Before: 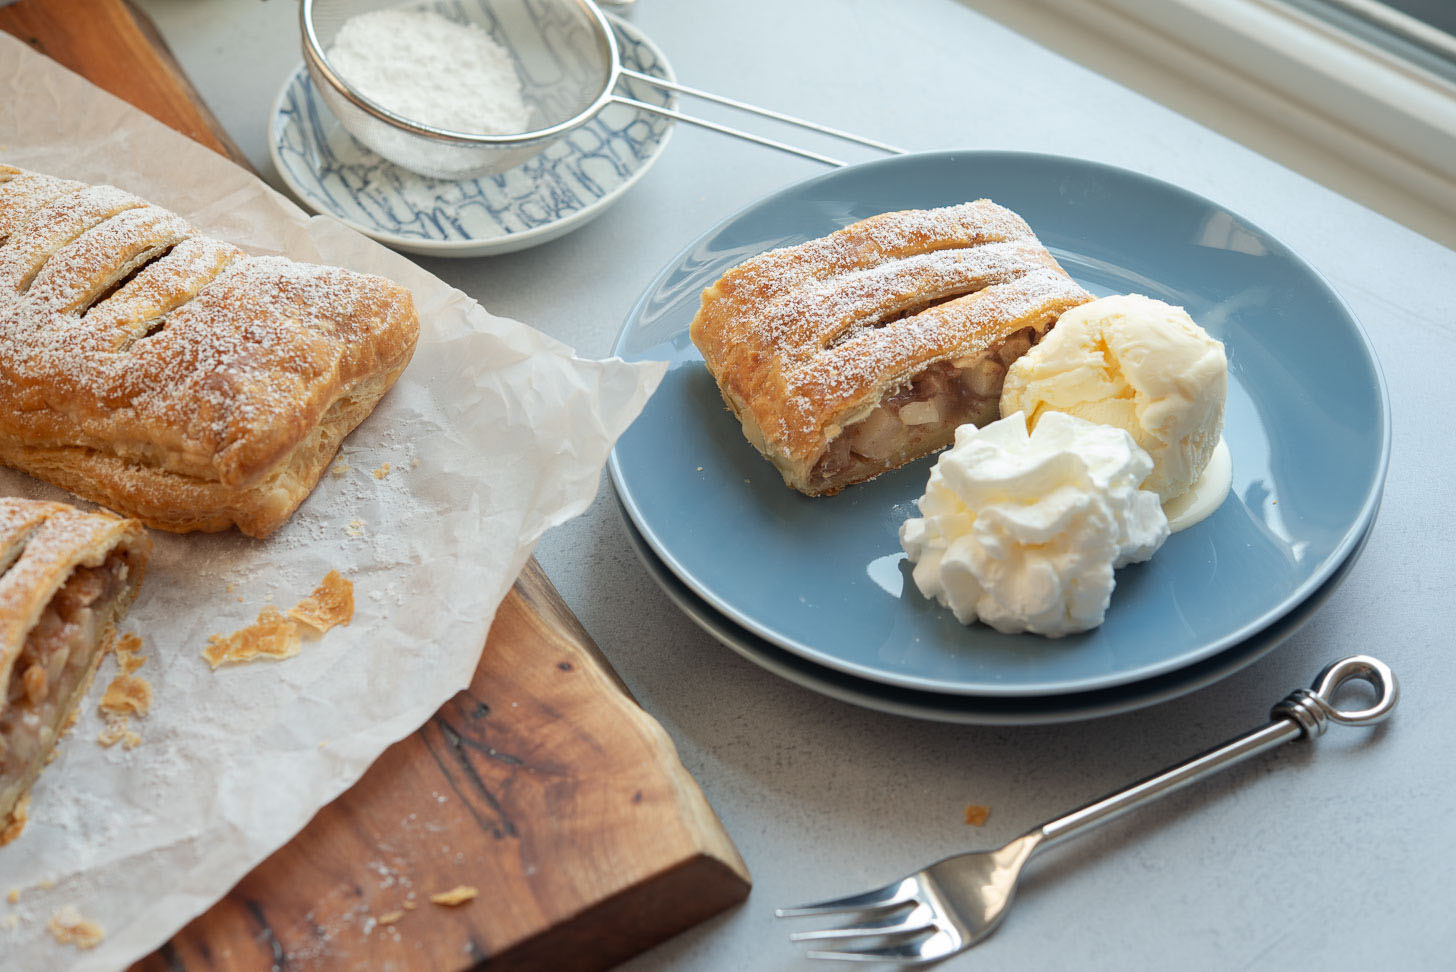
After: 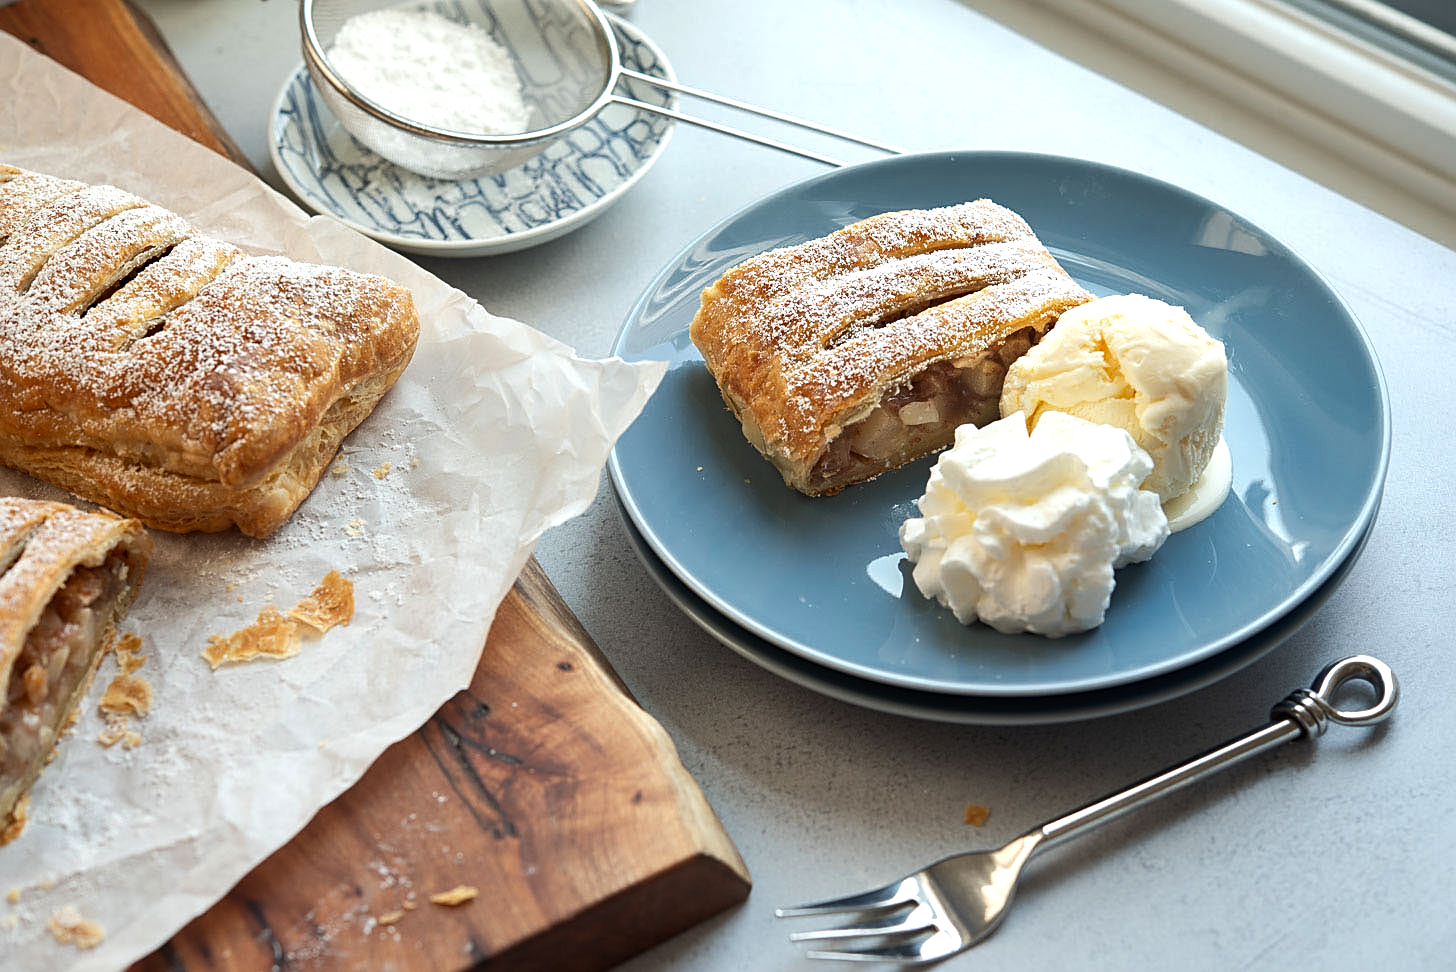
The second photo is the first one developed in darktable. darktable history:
shadows and highlights: radius 337.17, shadows 29.01, soften with gaussian
white balance: emerald 1
sharpen: on, module defaults
tone equalizer: -8 EV -0.417 EV, -7 EV -0.389 EV, -6 EV -0.333 EV, -5 EV -0.222 EV, -3 EV 0.222 EV, -2 EV 0.333 EV, -1 EV 0.389 EV, +0 EV 0.417 EV, edges refinement/feathering 500, mask exposure compensation -1.57 EV, preserve details no
